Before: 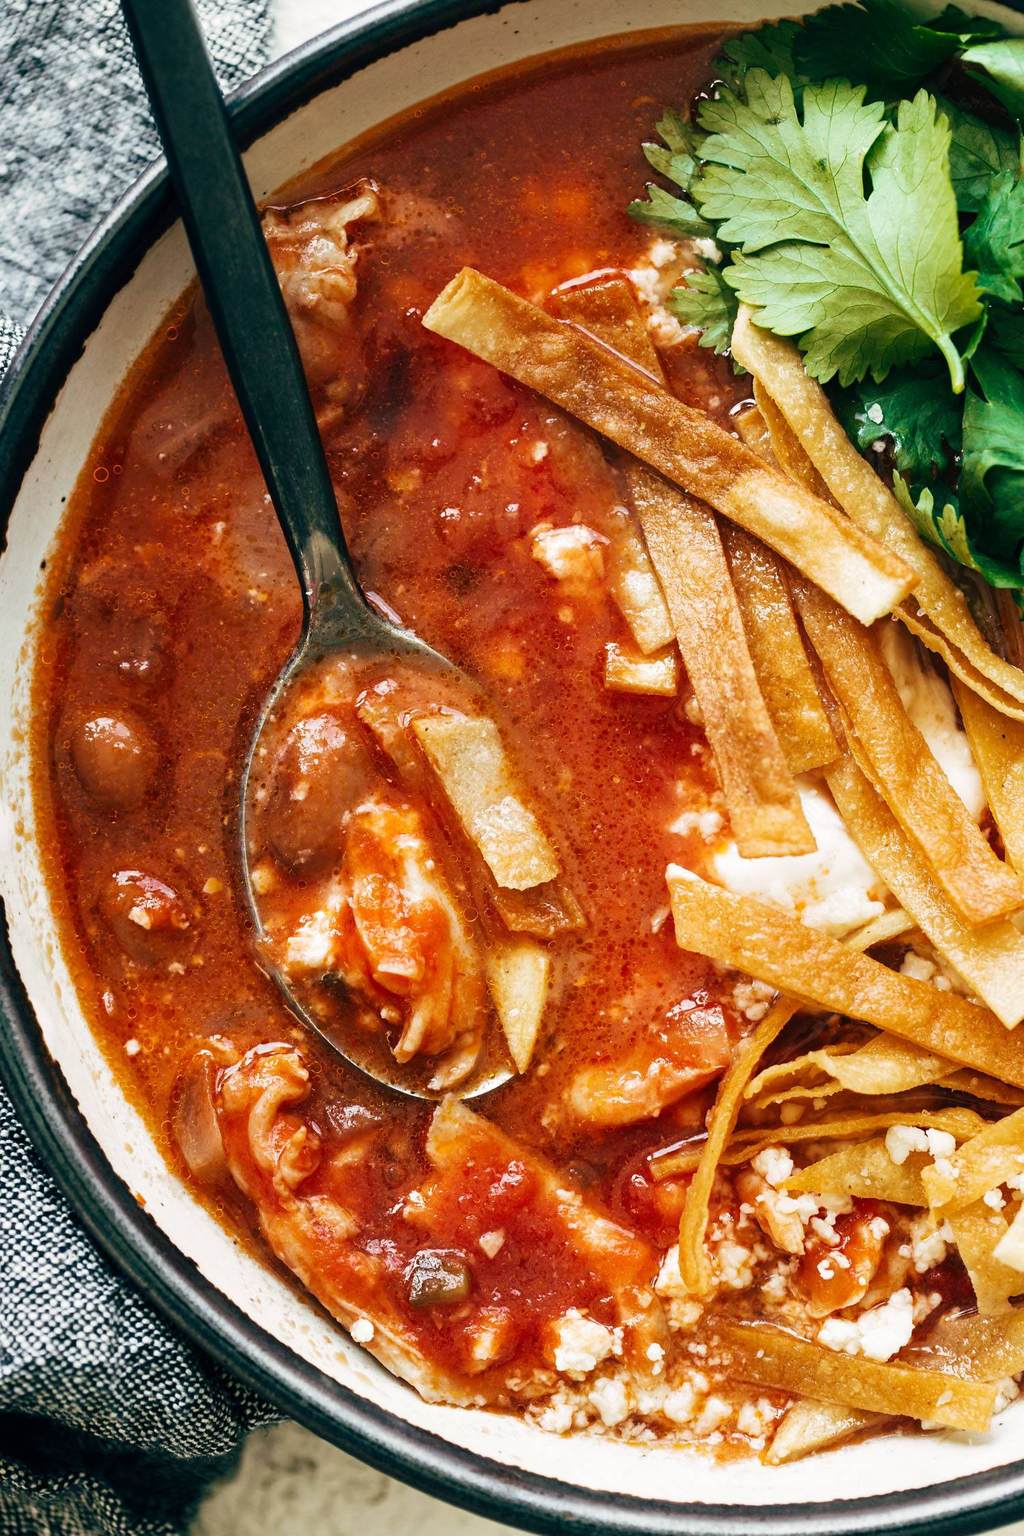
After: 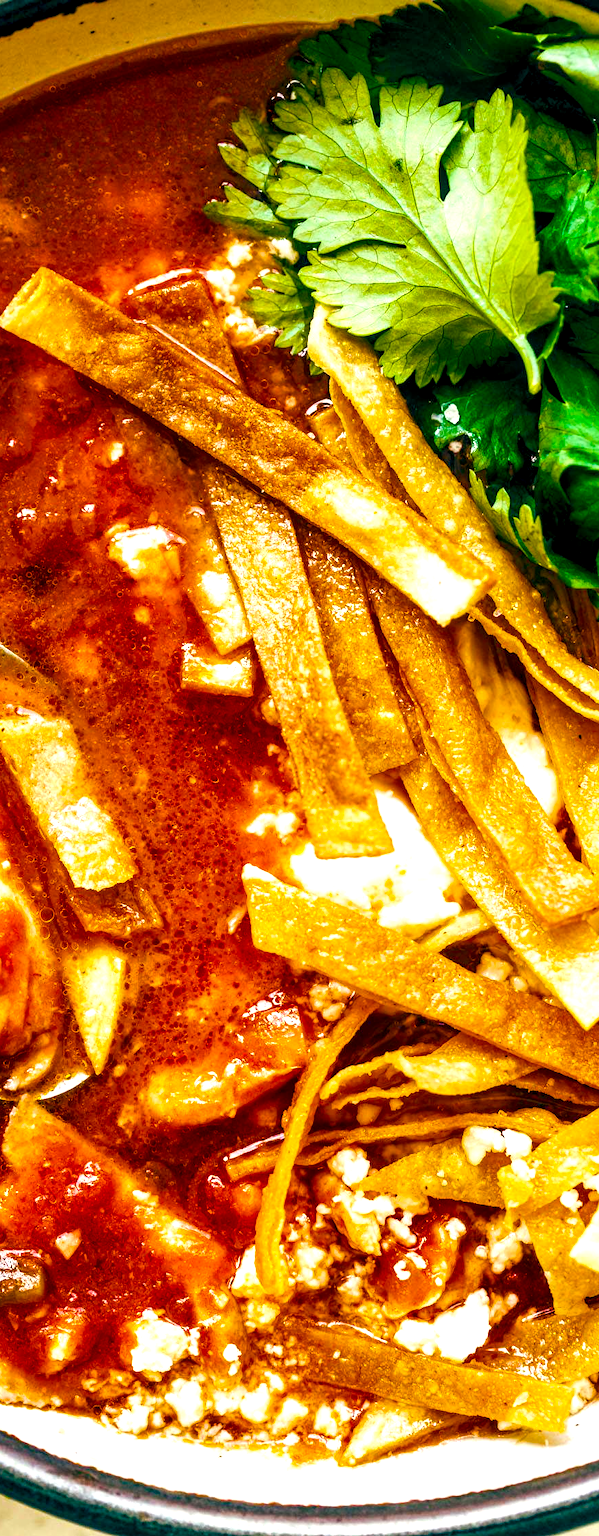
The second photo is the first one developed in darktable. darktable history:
color balance rgb: linear chroma grading › shadows 10%, linear chroma grading › highlights 10%, linear chroma grading › global chroma 15%, linear chroma grading › mid-tones 15%, perceptual saturation grading › global saturation 40%, perceptual saturation grading › highlights -25%, perceptual saturation grading › mid-tones 35%, perceptual saturation grading › shadows 35%, perceptual brilliance grading › global brilliance 11.29%, global vibrance 11.29%
crop: left 41.402%
local contrast: detail 150%
color balance: lift [1, 0.998, 1.001, 1.002], gamma [1, 1.02, 1, 0.98], gain [1, 1.02, 1.003, 0.98]
